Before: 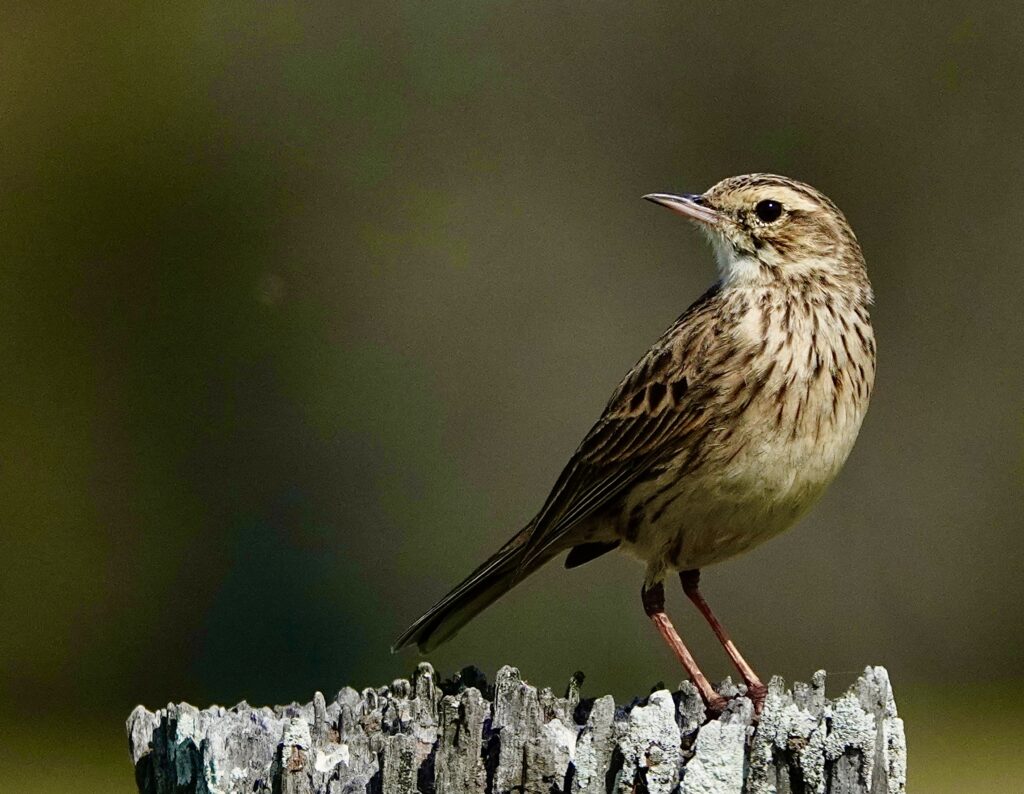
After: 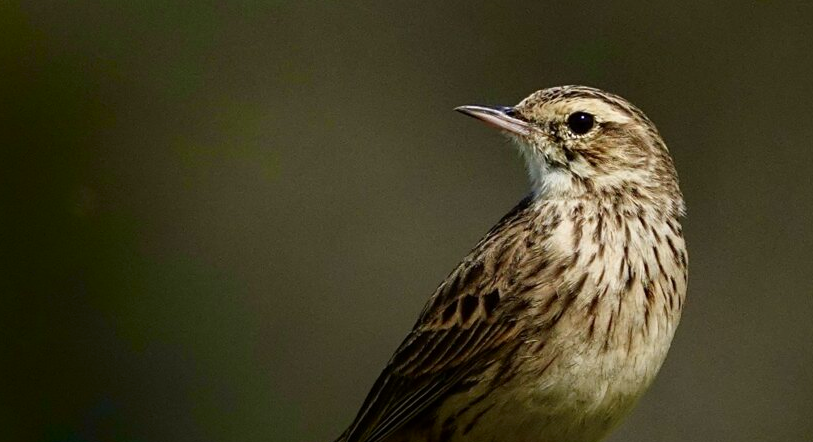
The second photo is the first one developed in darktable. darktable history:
shadows and highlights: shadows -54.3, highlights 86.09, soften with gaussian
crop: left 18.38%, top 11.092%, right 2.134%, bottom 33.217%
rotate and perspective: crop left 0, crop top 0
